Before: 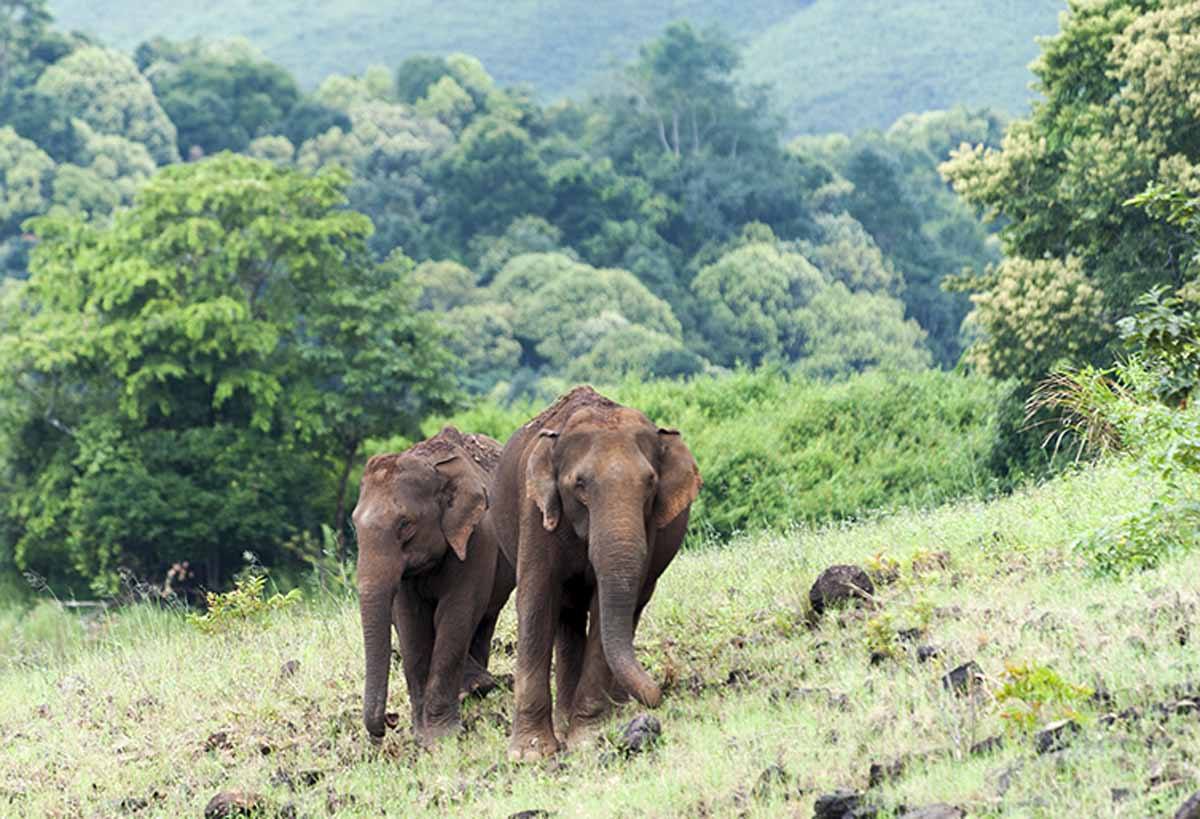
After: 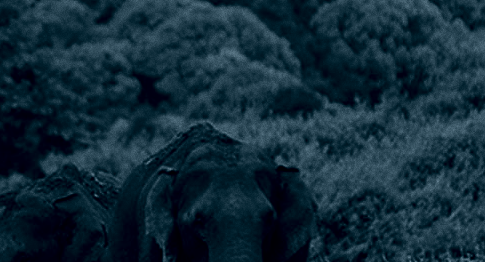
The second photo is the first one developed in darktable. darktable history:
grain: coarseness 0.09 ISO
crop: left 31.751%, top 32.172%, right 27.8%, bottom 35.83%
colorize: hue 194.4°, saturation 29%, source mix 61.75%, lightness 3.98%, version 1
contrast brightness saturation: contrast -0.03, brightness -0.59, saturation -1
